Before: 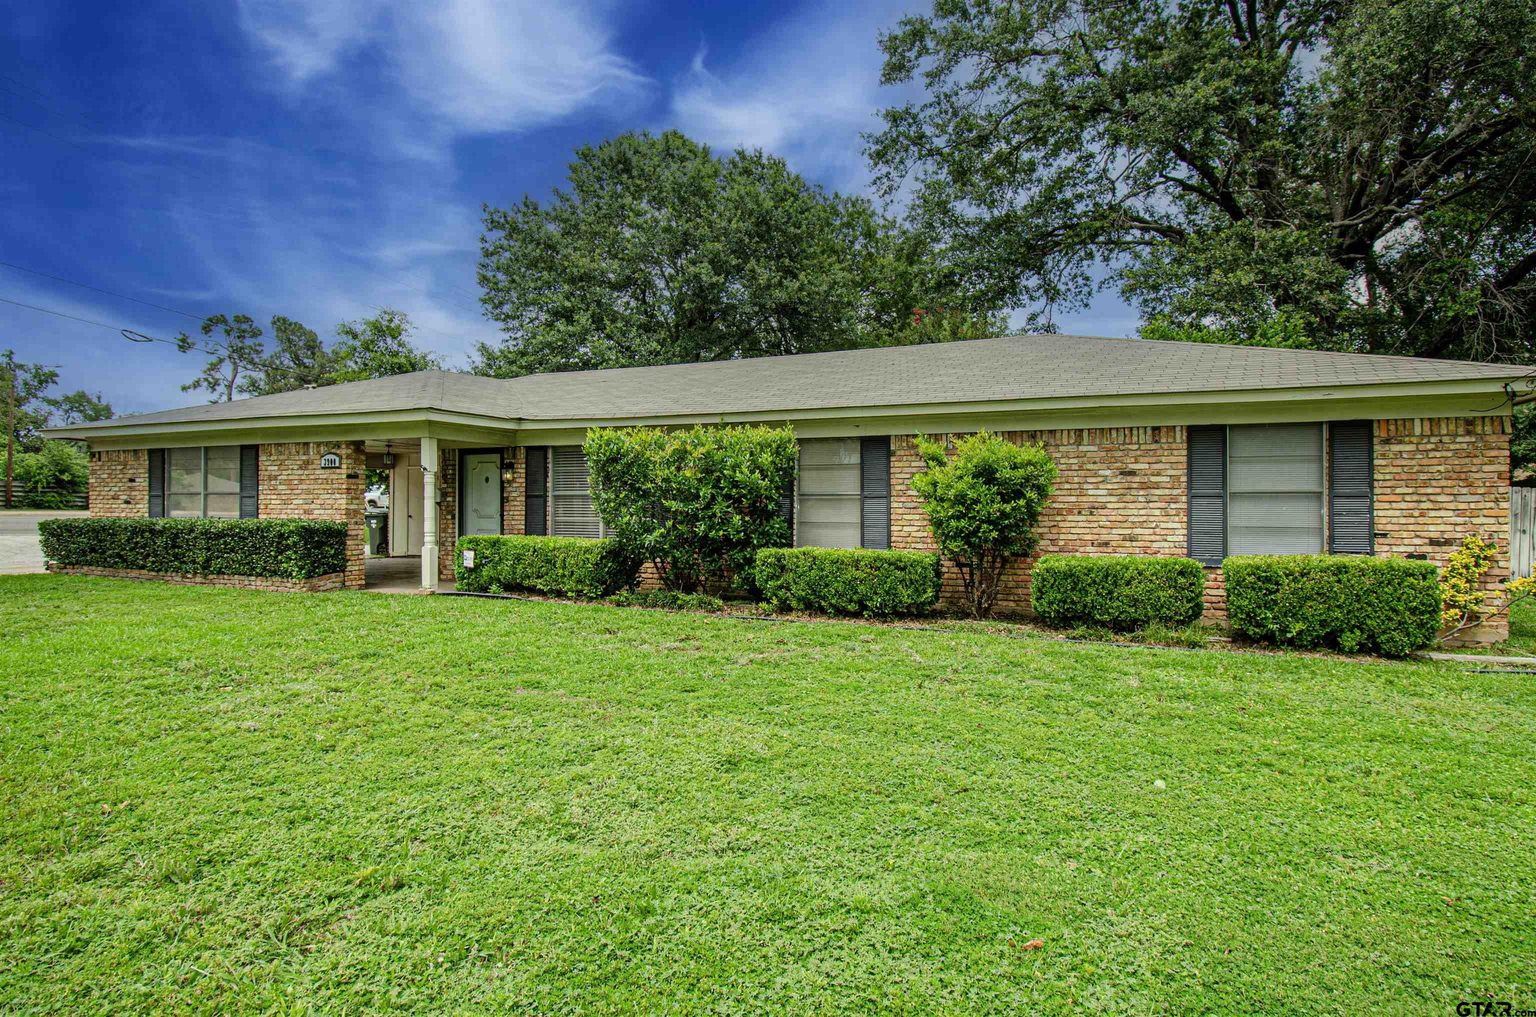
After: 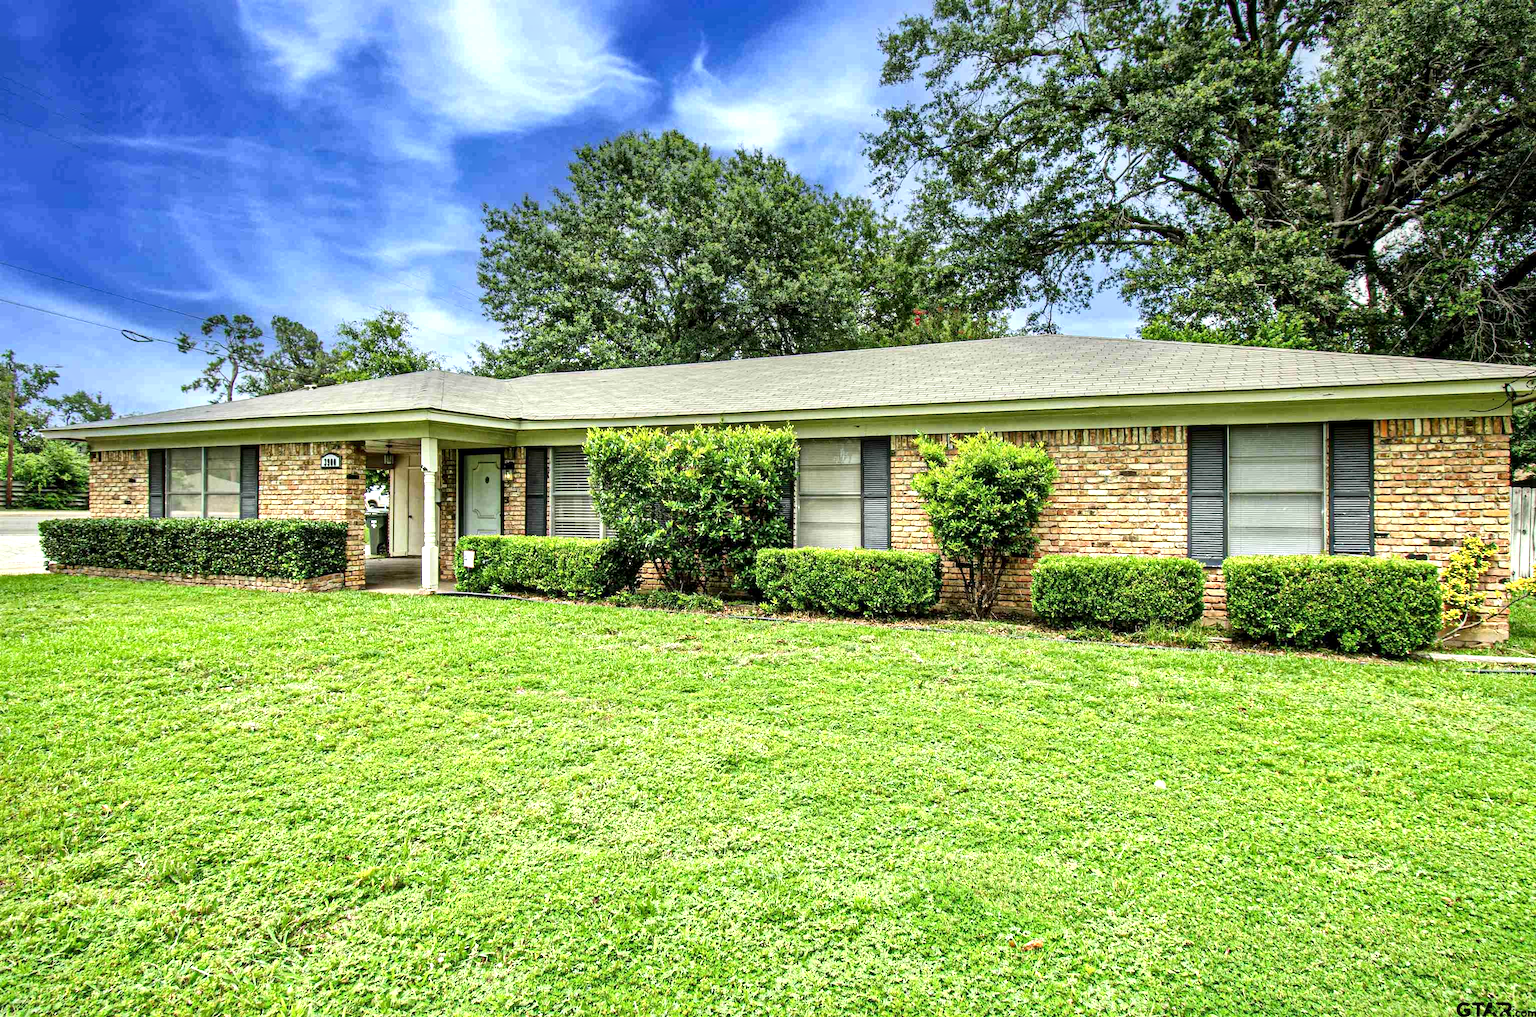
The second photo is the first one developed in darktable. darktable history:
exposure: exposure 0.927 EV, compensate highlight preservation false
local contrast: mode bilateral grid, contrast 24, coarseness 60, detail 151%, midtone range 0.2
